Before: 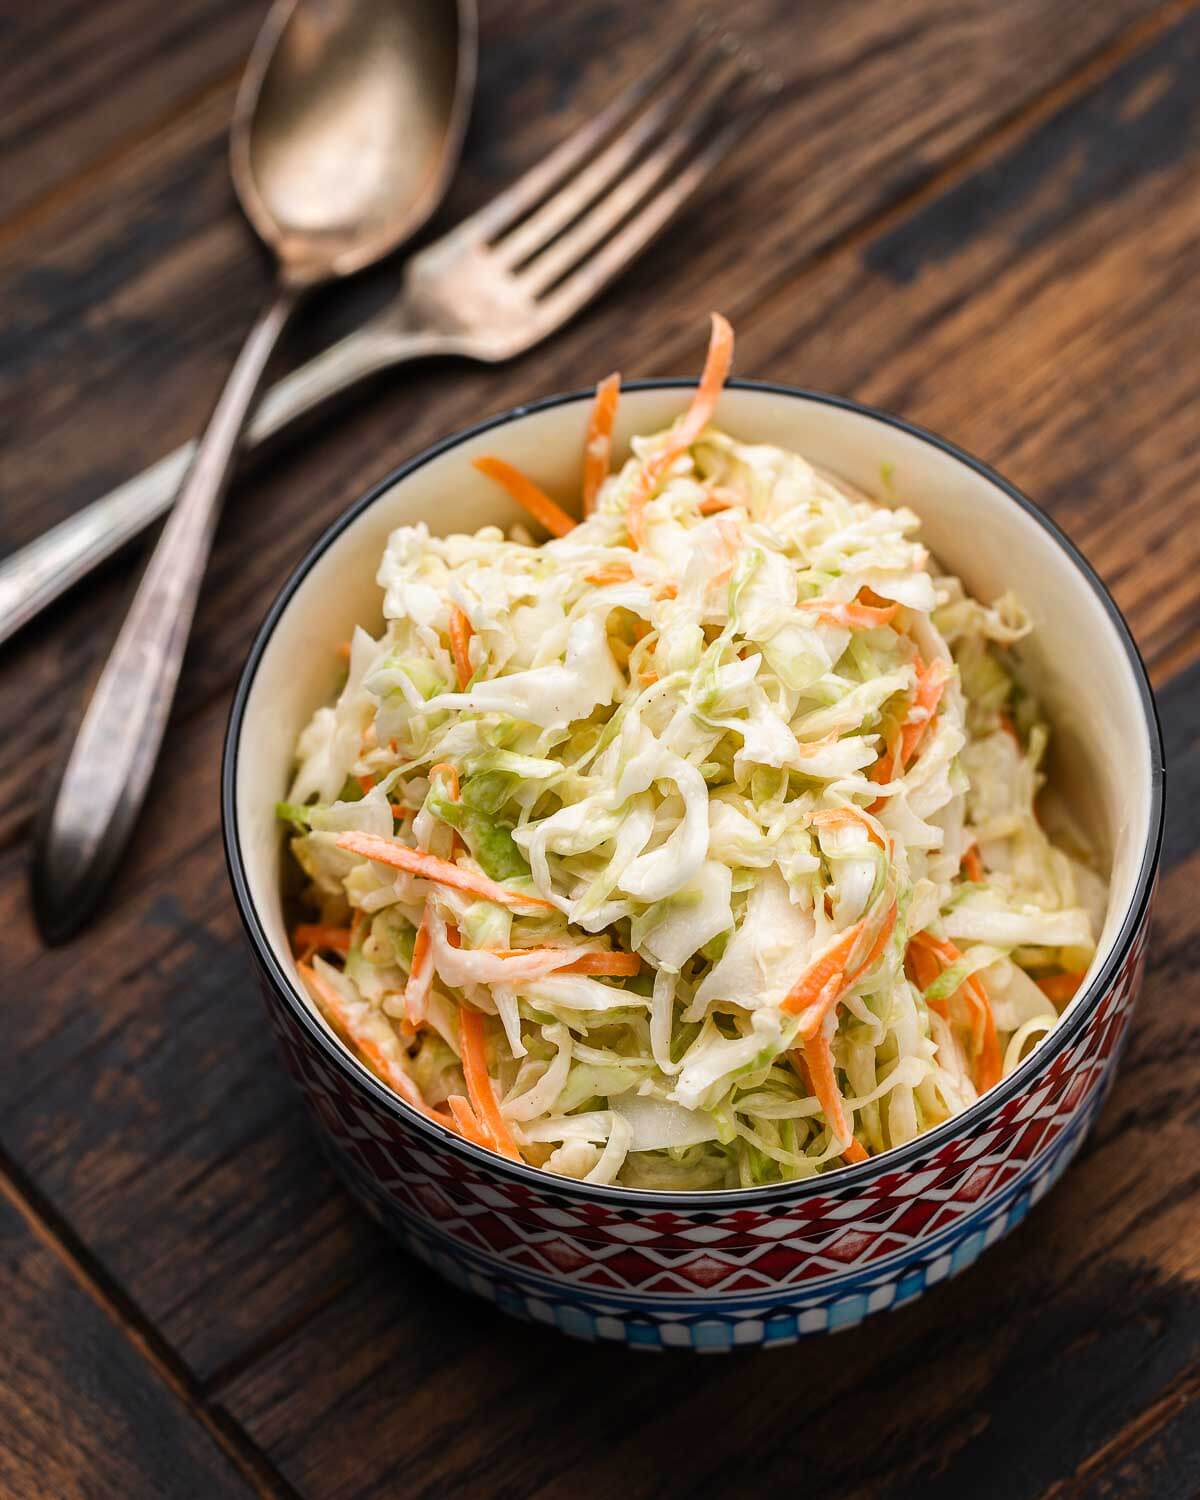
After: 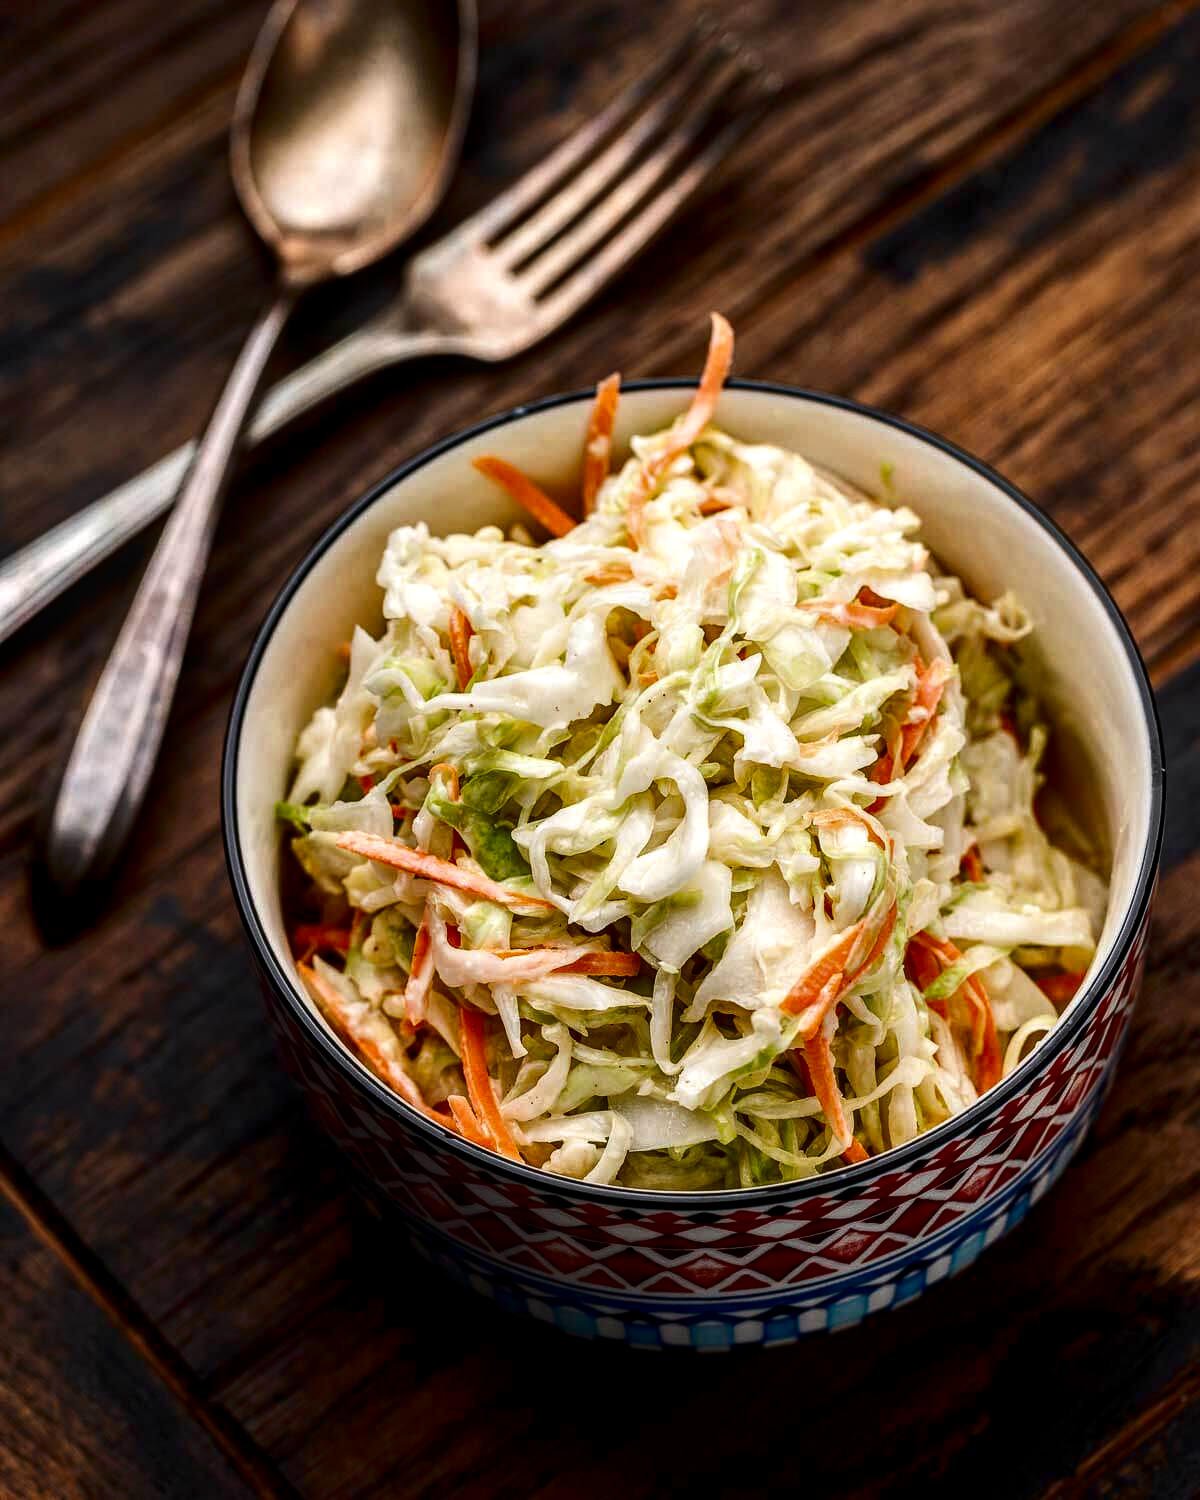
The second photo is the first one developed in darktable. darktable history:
local contrast: detail 142%
contrast brightness saturation: contrast 0.13, brightness -0.24, saturation 0.14
